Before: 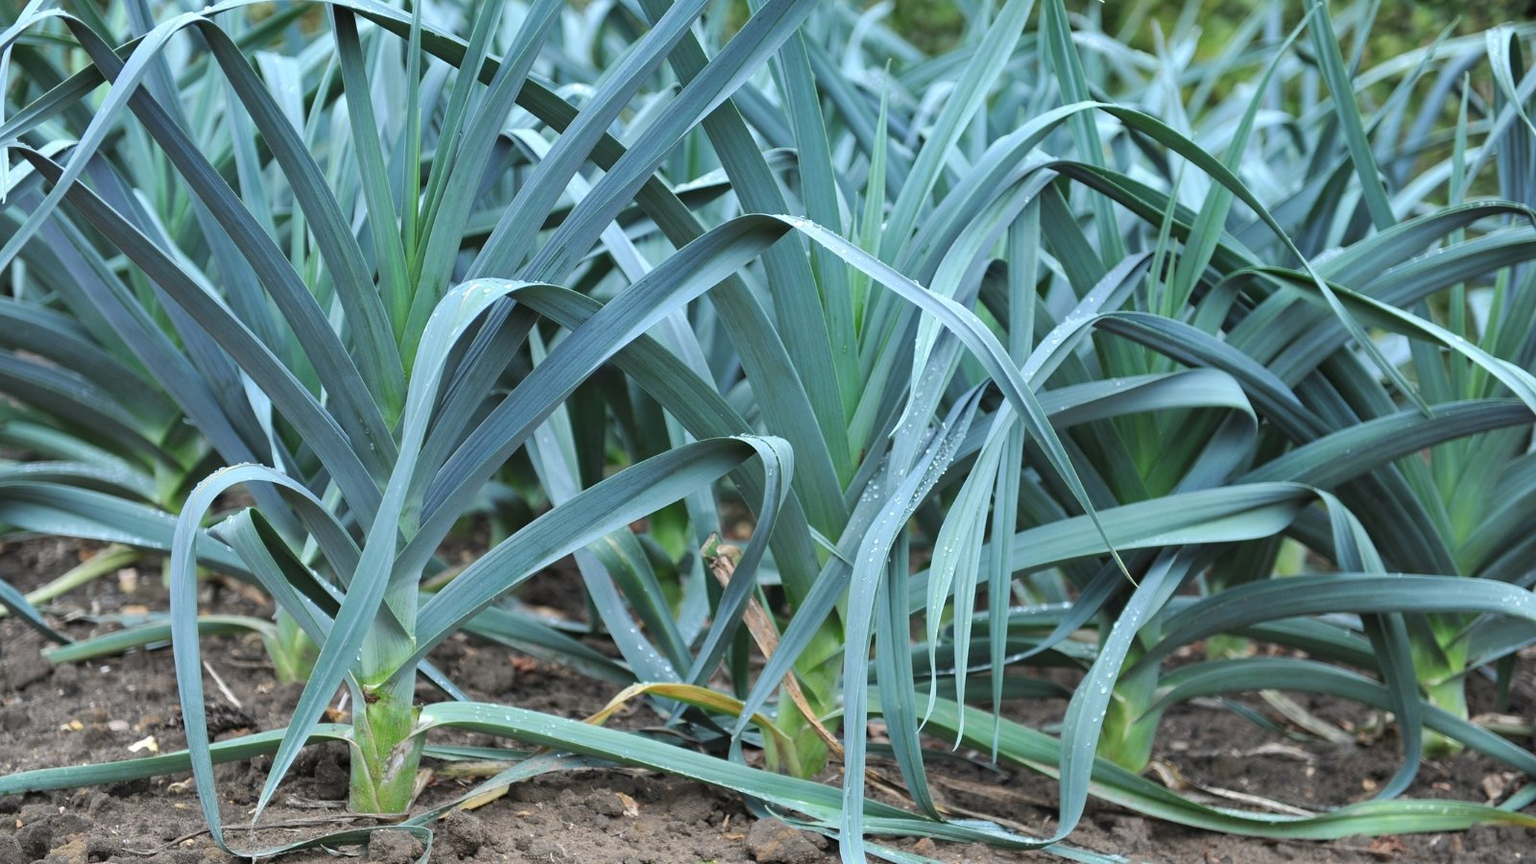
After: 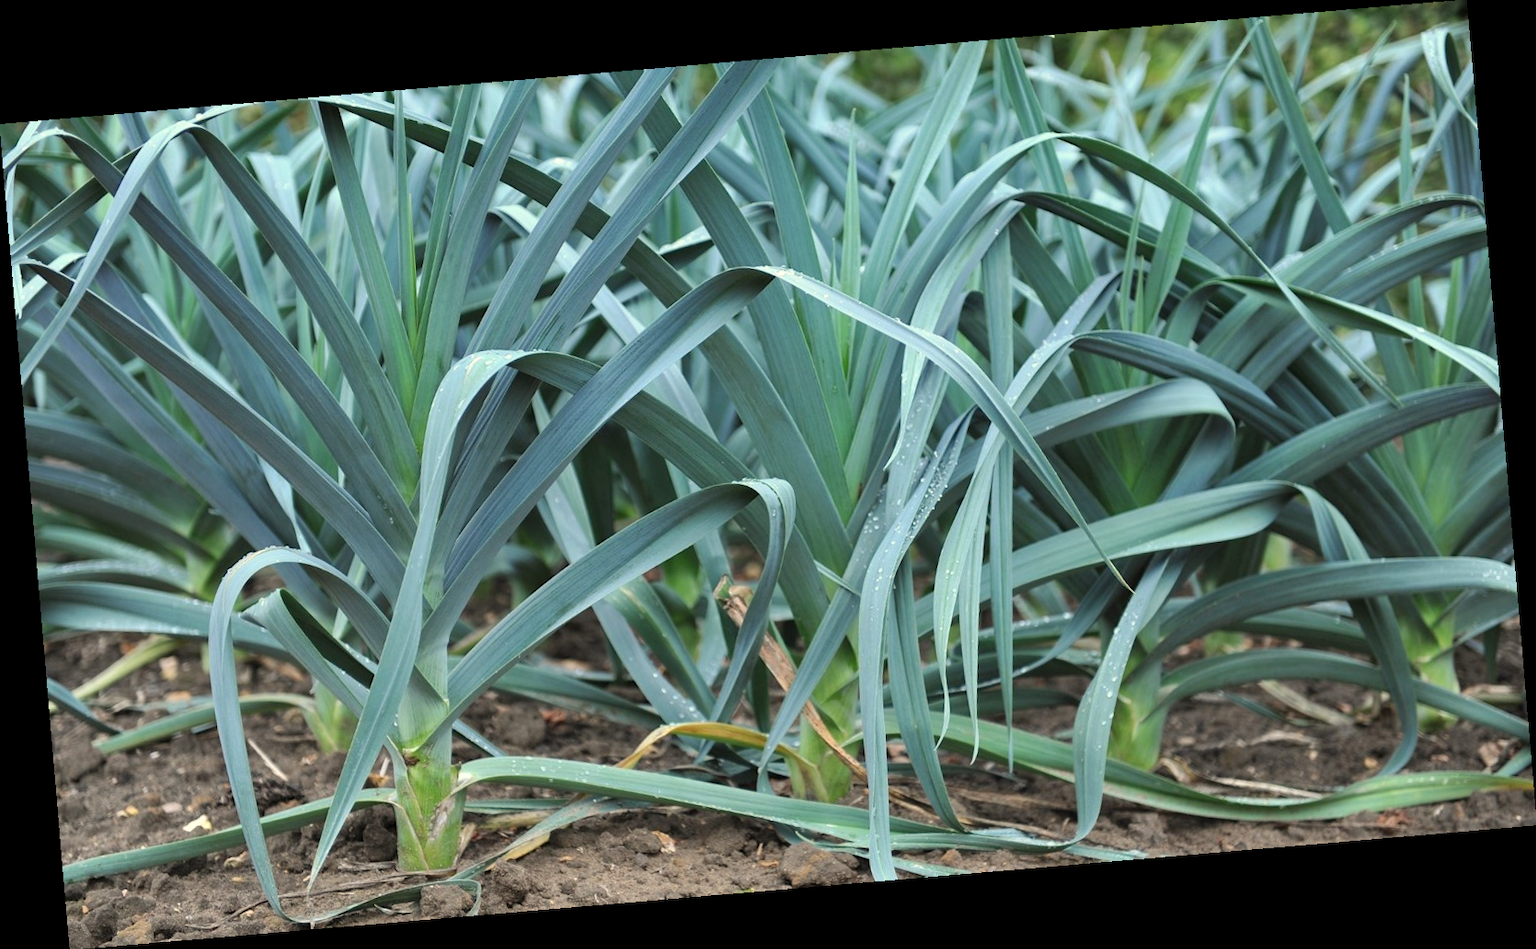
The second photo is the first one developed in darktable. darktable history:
tone equalizer: on, module defaults
white balance: red 1.045, blue 0.932
rotate and perspective: rotation -4.86°, automatic cropping off
